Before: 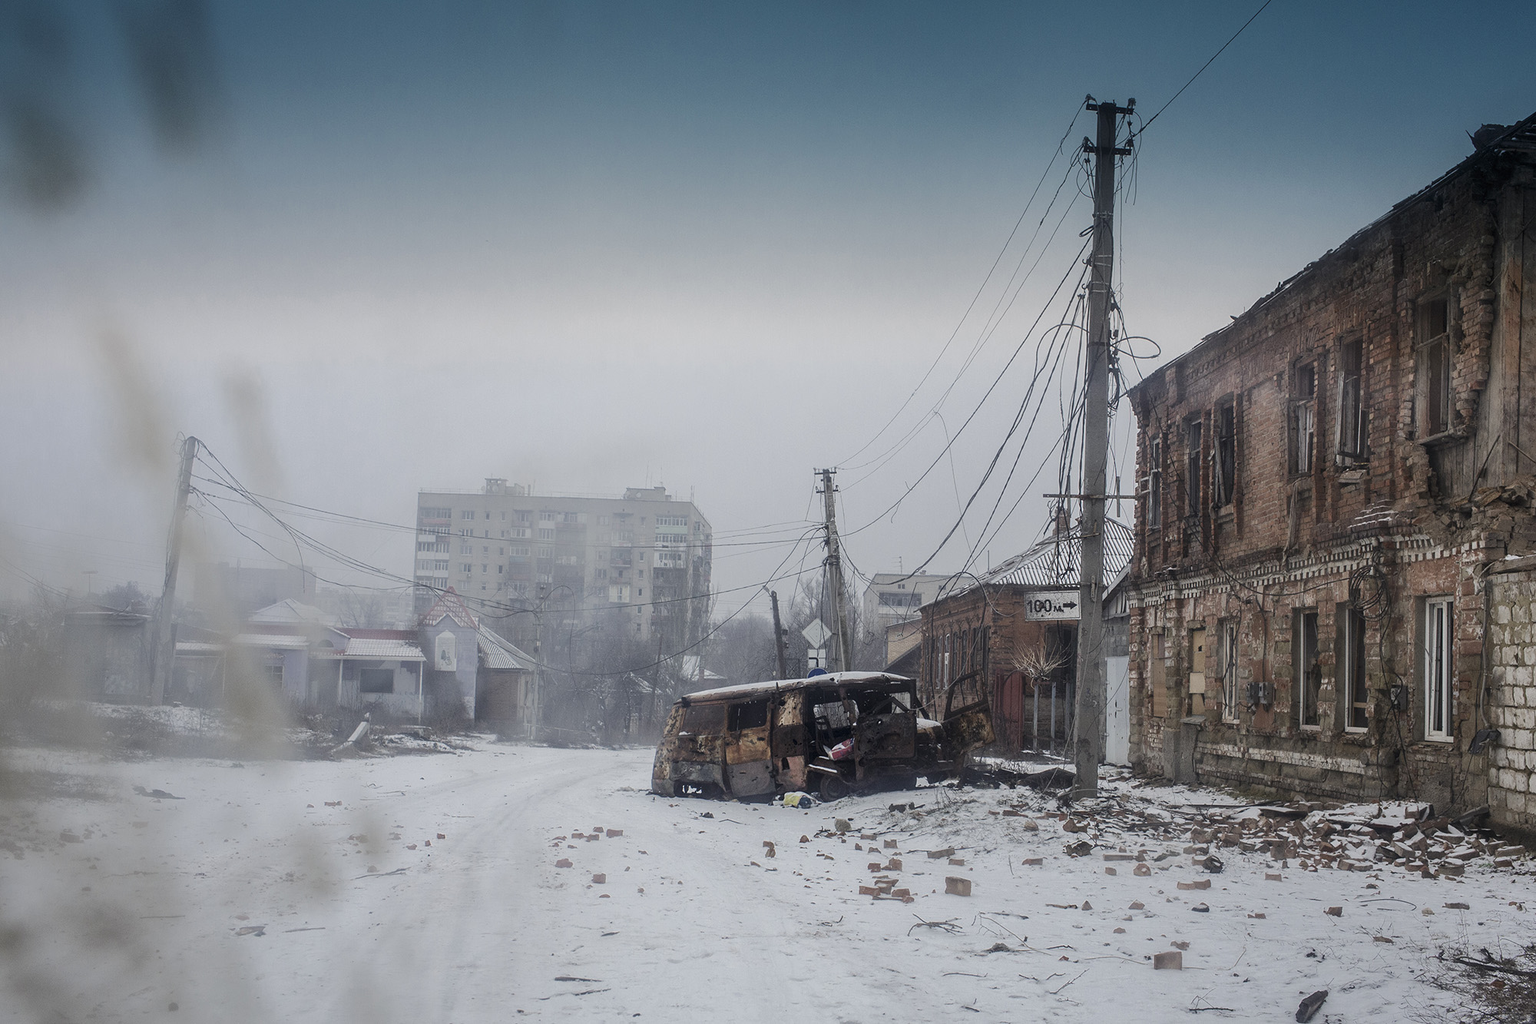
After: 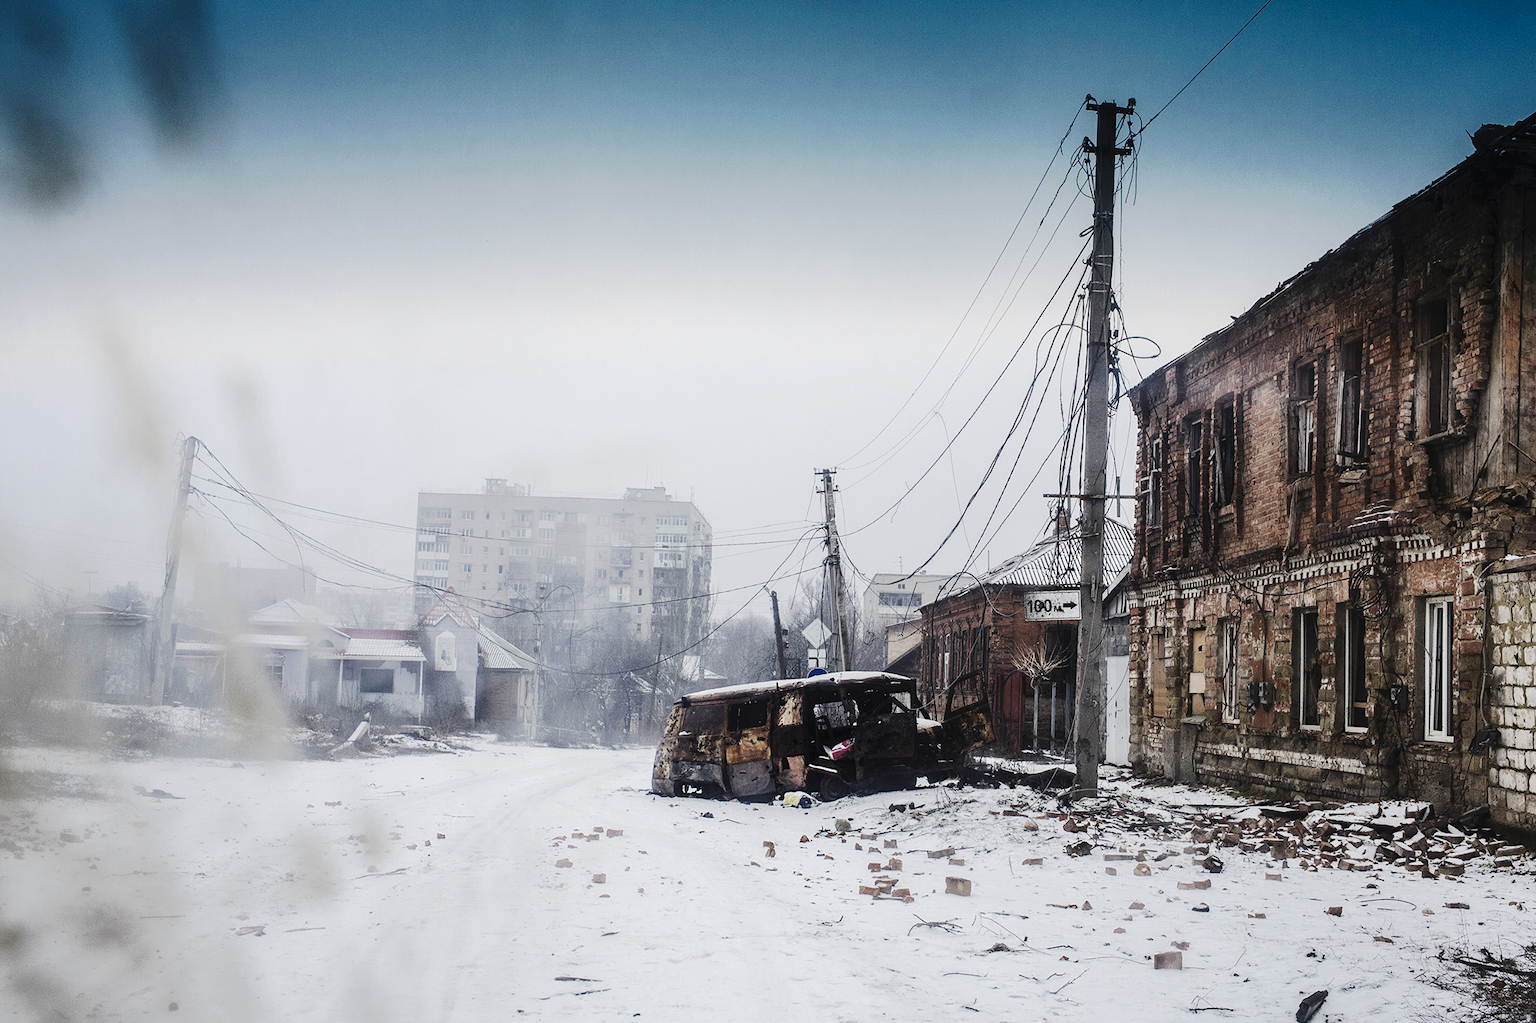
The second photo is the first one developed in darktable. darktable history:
tone curve: curves: ch0 [(0, 0) (0.003, 0.018) (0.011, 0.021) (0.025, 0.028) (0.044, 0.039) (0.069, 0.05) (0.1, 0.06) (0.136, 0.081) (0.177, 0.117) (0.224, 0.161) (0.277, 0.226) (0.335, 0.315) (0.399, 0.421) (0.468, 0.53) (0.543, 0.627) (0.623, 0.726) (0.709, 0.789) (0.801, 0.859) (0.898, 0.924) (1, 1)], preserve colors none
tone equalizer: -8 EV -0.408 EV, -7 EV -0.365 EV, -6 EV -0.362 EV, -5 EV -0.207 EV, -3 EV 0.248 EV, -2 EV 0.361 EV, -1 EV 0.365 EV, +0 EV 0.436 EV, edges refinement/feathering 500, mask exposure compensation -1.57 EV, preserve details no
